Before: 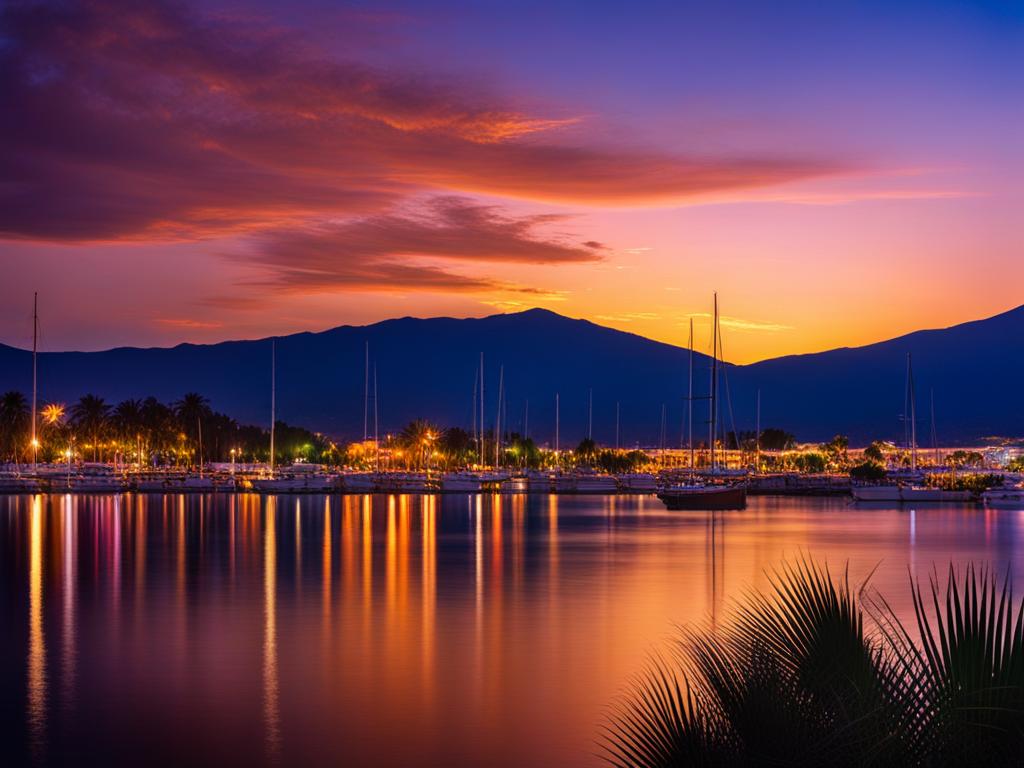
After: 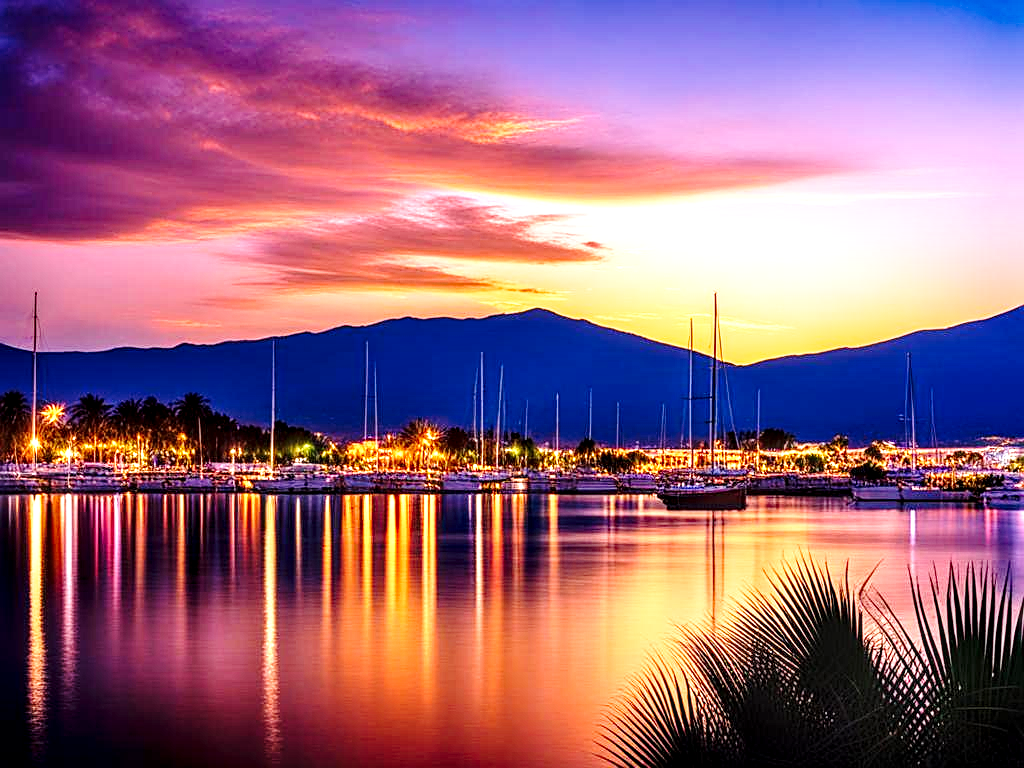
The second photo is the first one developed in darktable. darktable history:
local contrast: detail 160%
sharpen: on, module defaults
exposure: black level correction 0.001, exposure 0.675 EV, compensate highlight preservation false
base curve: curves: ch0 [(0, 0) (0.028, 0.03) (0.121, 0.232) (0.46, 0.748) (0.859, 0.968) (1, 1)], preserve colors none
